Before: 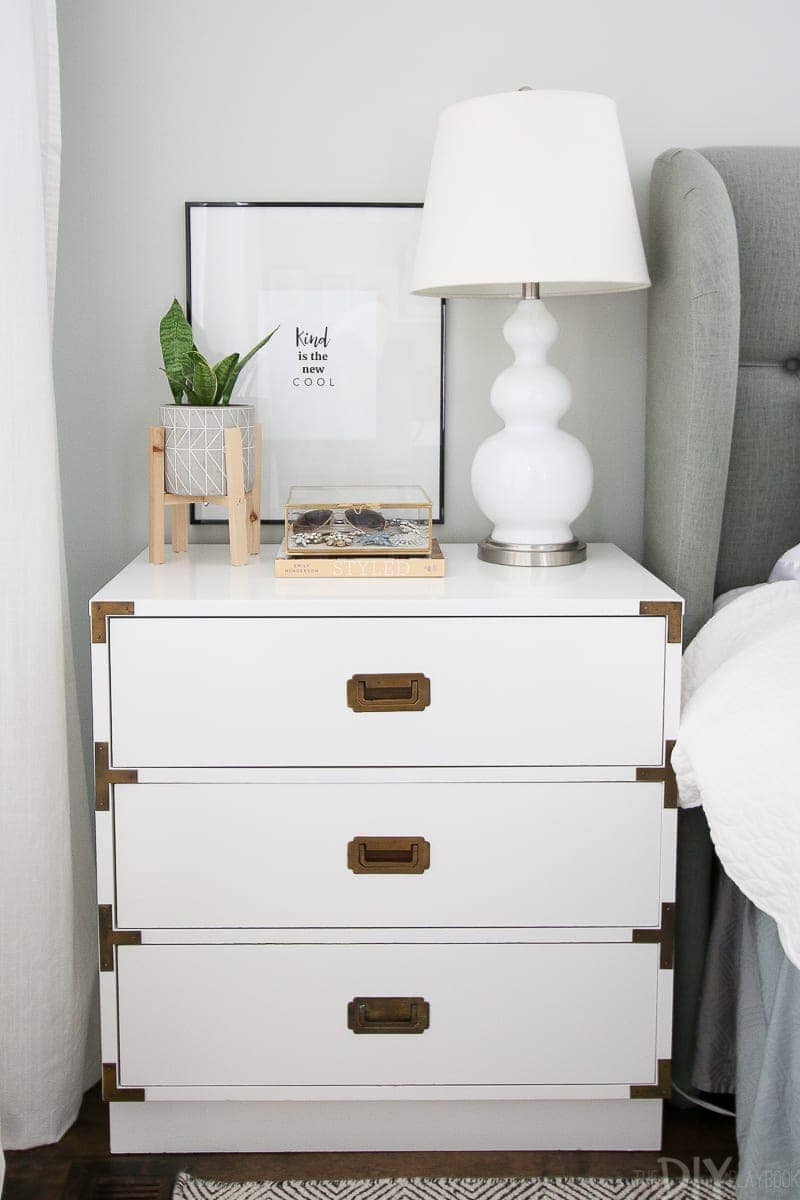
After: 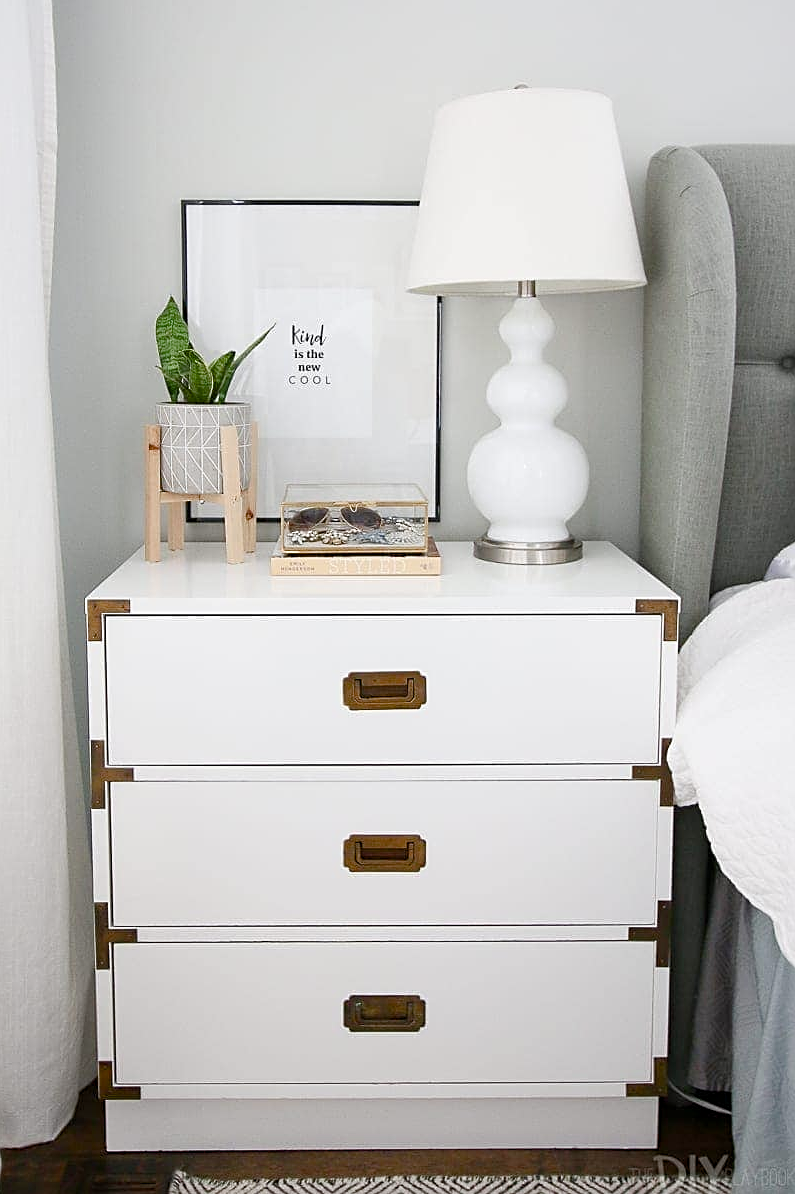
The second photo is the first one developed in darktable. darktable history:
crop and rotate: left 0.614%, top 0.179%, bottom 0.309%
color balance rgb: perceptual saturation grading › global saturation 20%, perceptual saturation grading › highlights -25%, perceptual saturation grading › shadows 50%, global vibrance -25%
sharpen: on, module defaults
